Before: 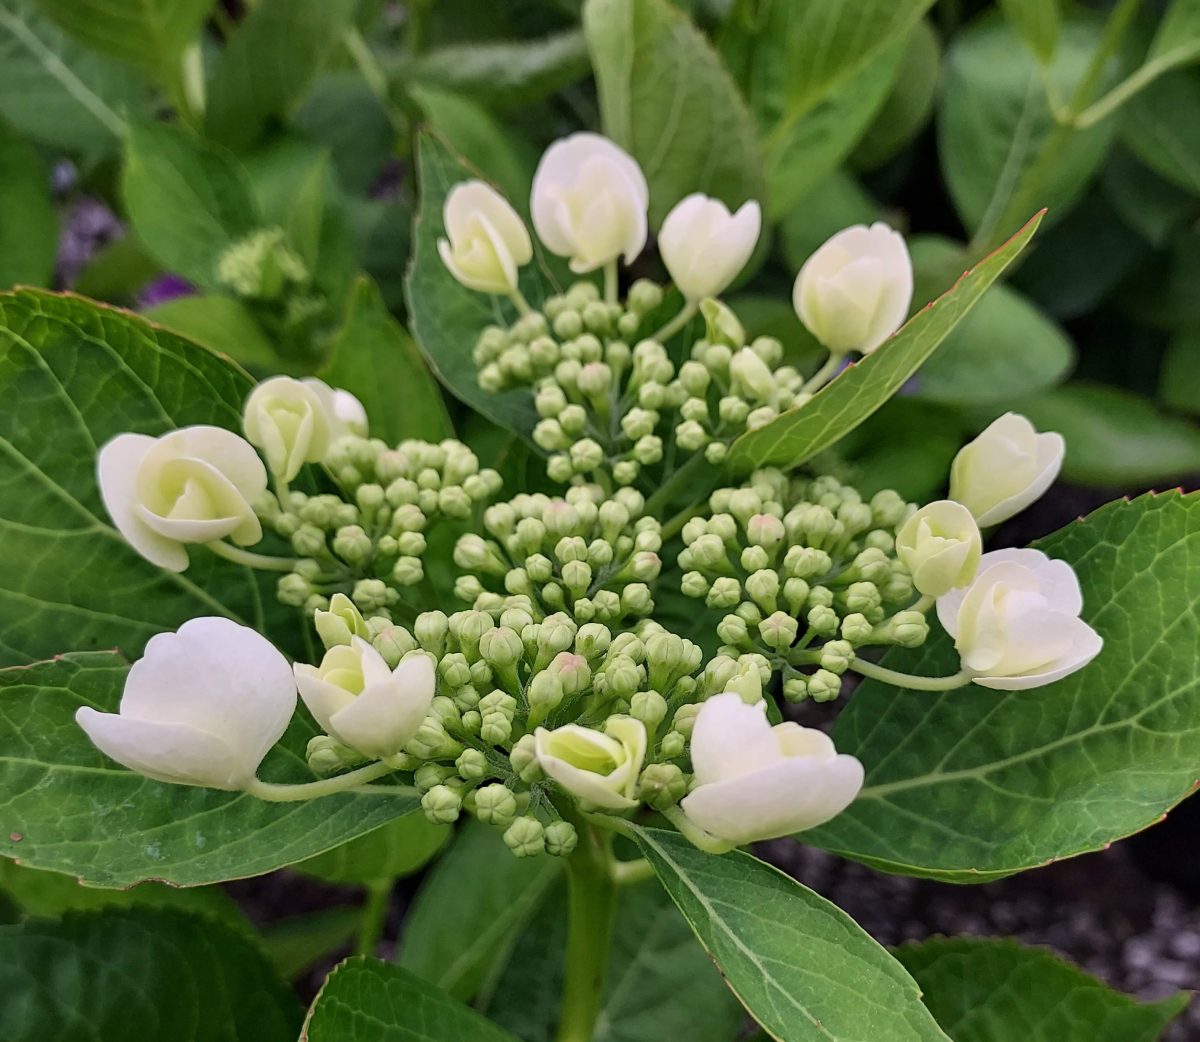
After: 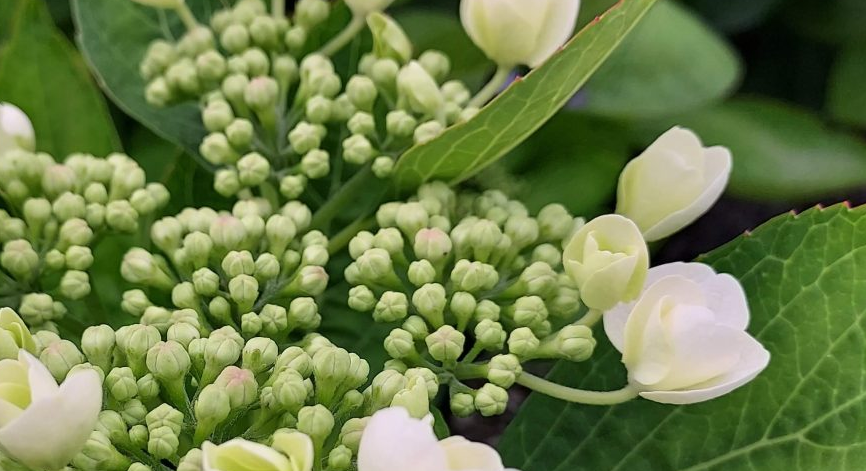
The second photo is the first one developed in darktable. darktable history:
crop and rotate: left 27.76%, top 27.617%, bottom 27.144%
